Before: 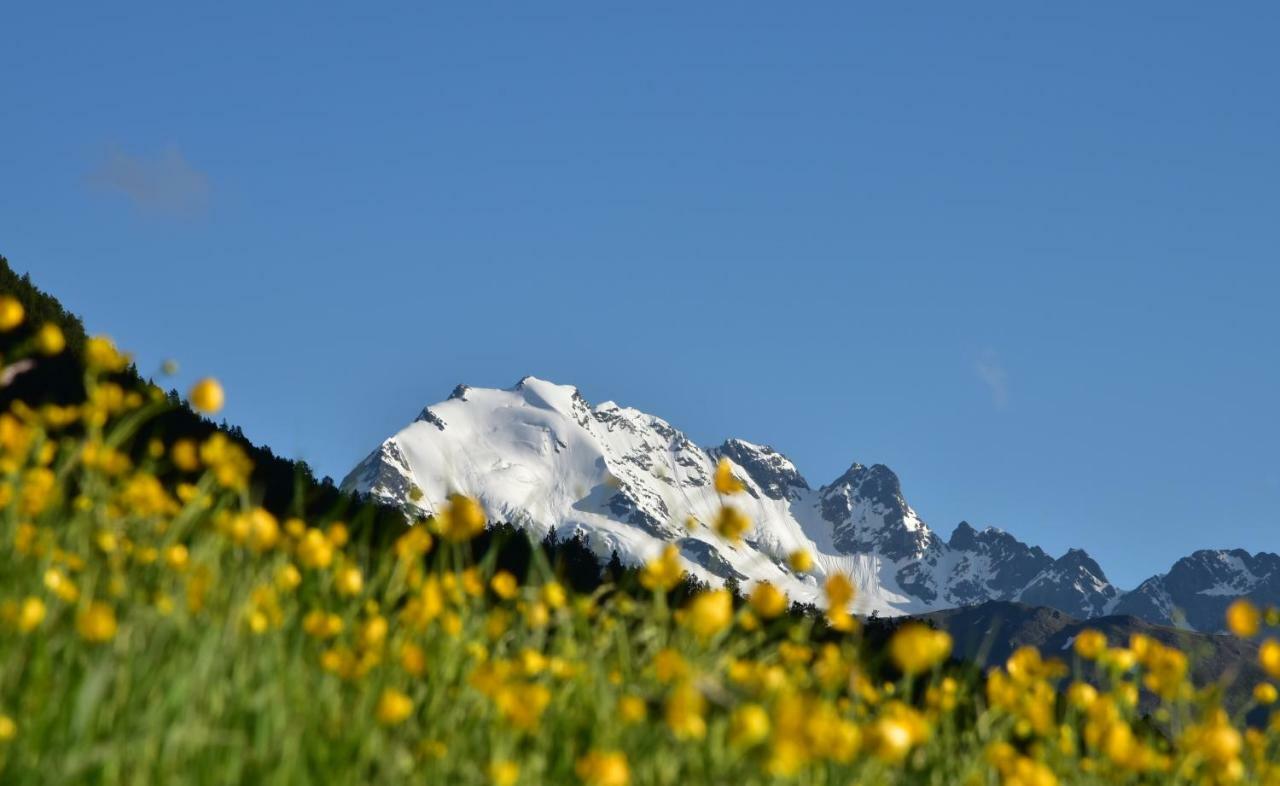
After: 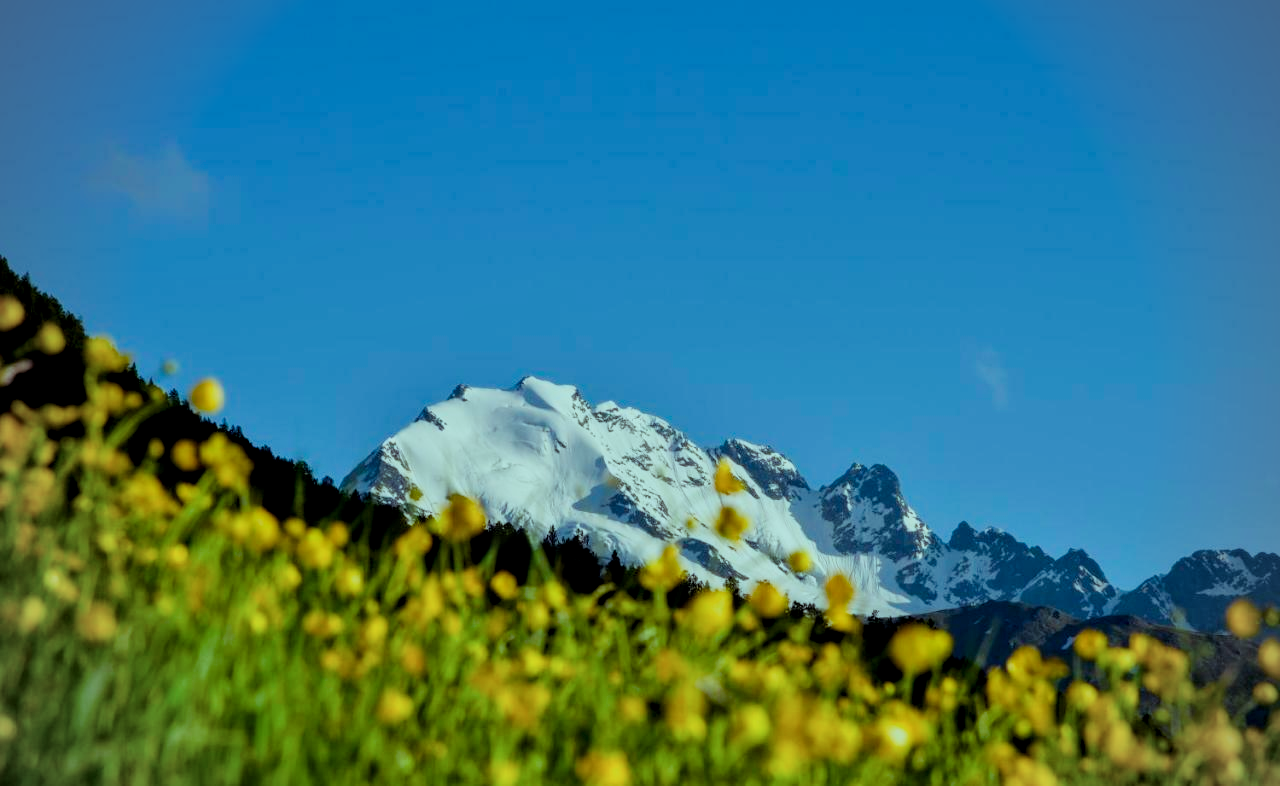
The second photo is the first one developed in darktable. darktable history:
local contrast: detail 130%
color balance rgb: shadows lift › hue 85.98°, highlights gain › chroma 5.281%, highlights gain › hue 198.09°, linear chroma grading › global chroma 14.981%, perceptual saturation grading › global saturation 20%, perceptual saturation grading › highlights -24.777%, perceptual saturation grading › shadows 24.413%
vignetting: fall-off radius 60.91%
filmic rgb: black relative exposure -7.23 EV, white relative exposure 5.08 EV, threshold 2.96 EV, hardness 3.19, enable highlight reconstruction true
